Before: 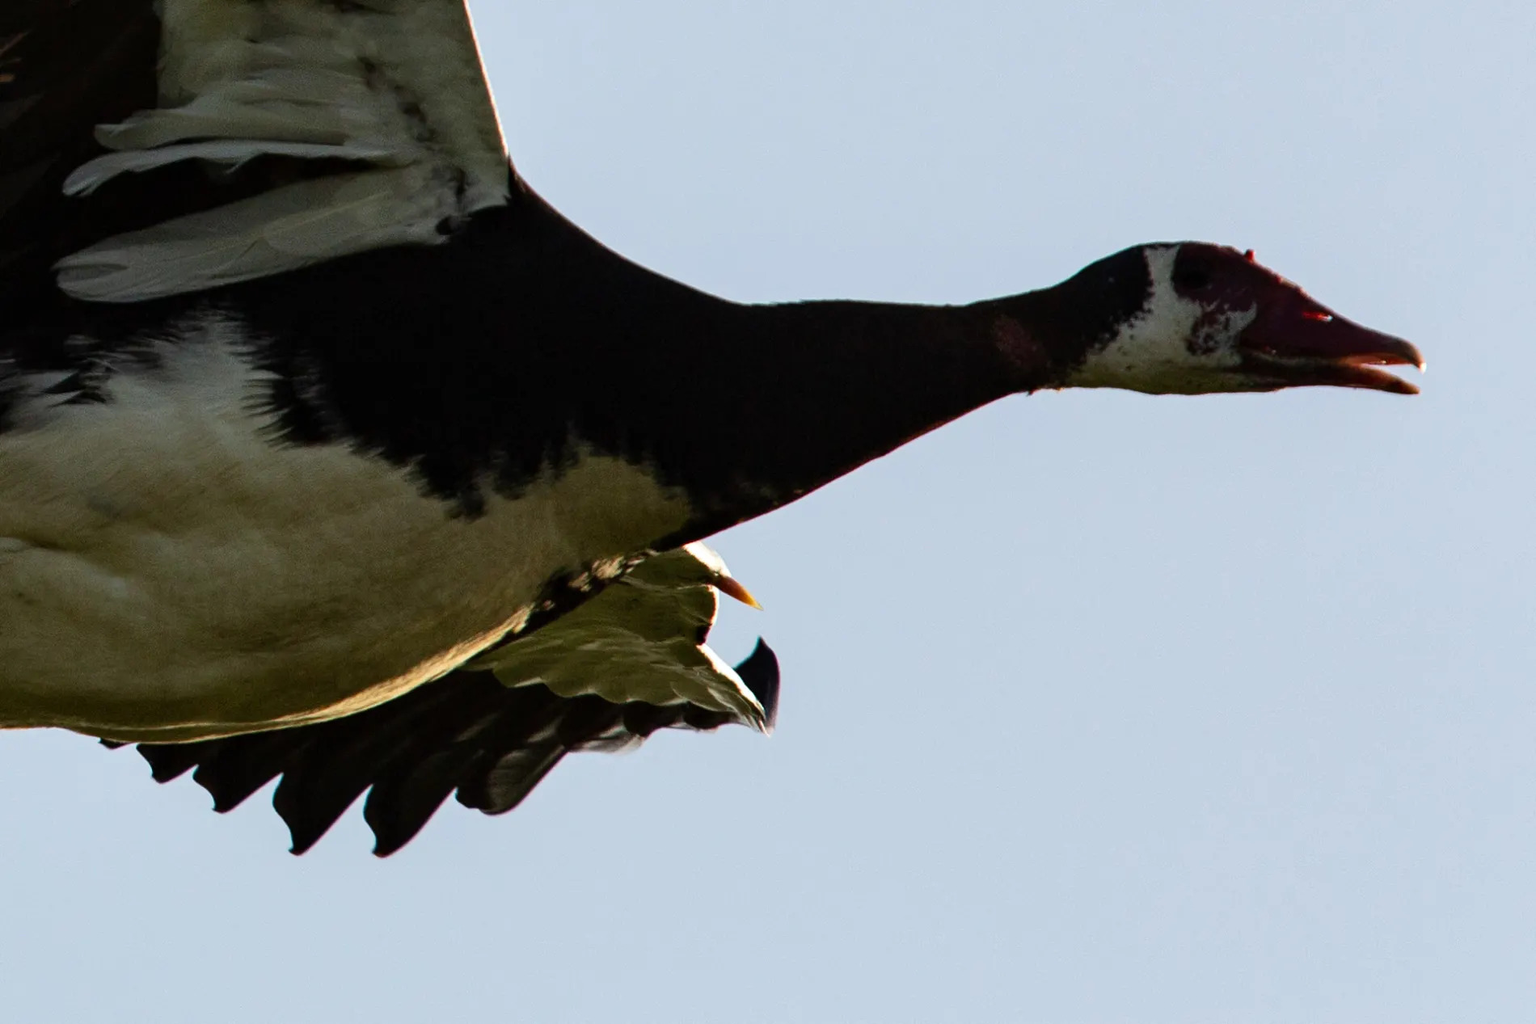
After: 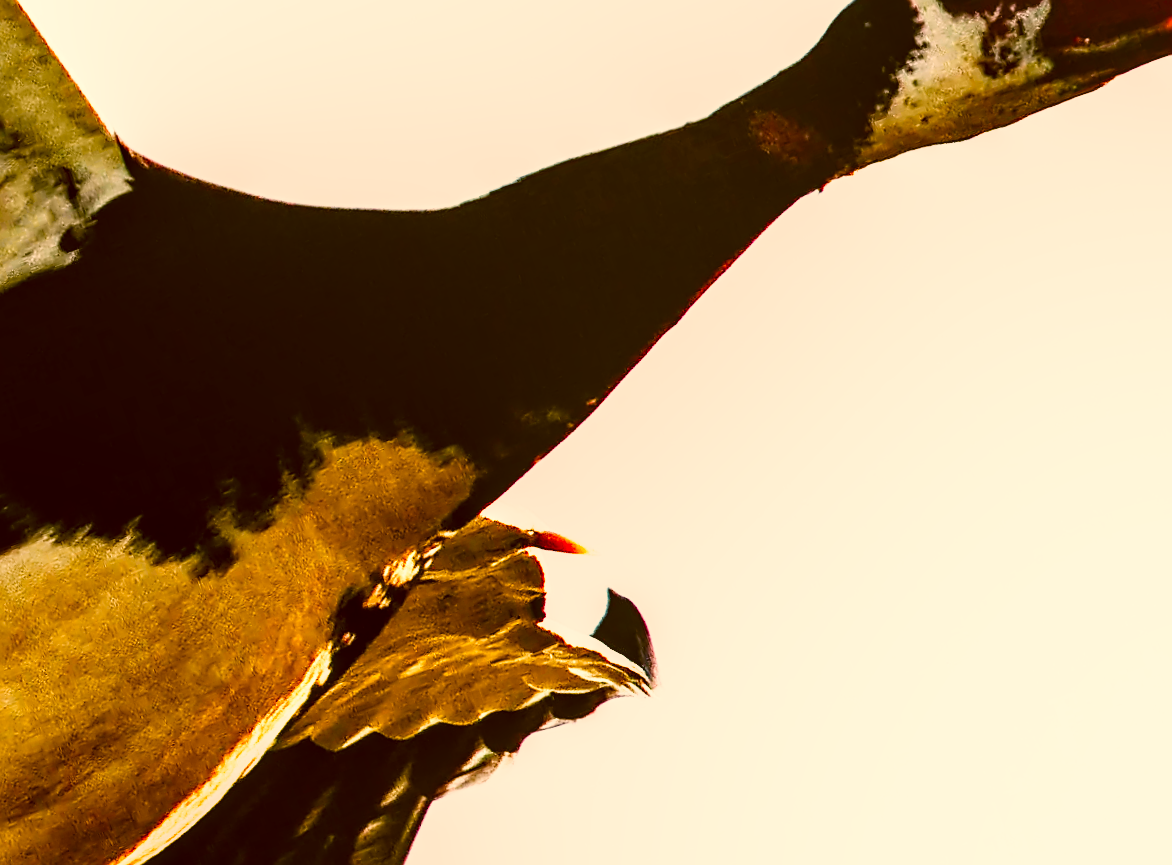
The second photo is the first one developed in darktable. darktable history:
crop and rotate: angle 19.73°, left 6.98%, right 3.68%, bottom 1.149%
exposure: black level correction 0, exposure 0.947 EV, compensate exposure bias true, compensate highlight preservation false
sharpen: radius 1.349, amount 1.267, threshold 0.656
color zones: curves: ch0 [(0, 0.499) (0.143, 0.5) (0.286, 0.5) (0.429, 0.476) (0.571, 0.284) (0.714, 0.243) (0.857, 0.449) (1, 0.499)]; ch1 [(0, 0.532) (0.143, 0.645) (0.286, 0.696) (0.429, 0.211) (0.571, 0.504) (0.714, 0.493) (0.857, 0.495) (1, 0.532)]; ch2 [(0, 0.5) (0.143, 0.5) (0.286, 0.427) (0.429, 0.324) (0.571, 0.5) (0.714, 0.5) (0.857, 0.5) (1, 0.5)]
local contrast: detail 130%
color correction: highlights a* 8.45, highlights b* 15.31, shadows a* -0.525, shadows b* 26.98
base curve: curves: ch0 [(0, 0) (0.007, 0.004) (0.027, 0.03) (0.046, 0.07) (0.207, 0.54) (0.442, 0.872) (0.673, 0.972) (1, 1)], preserve colors none
